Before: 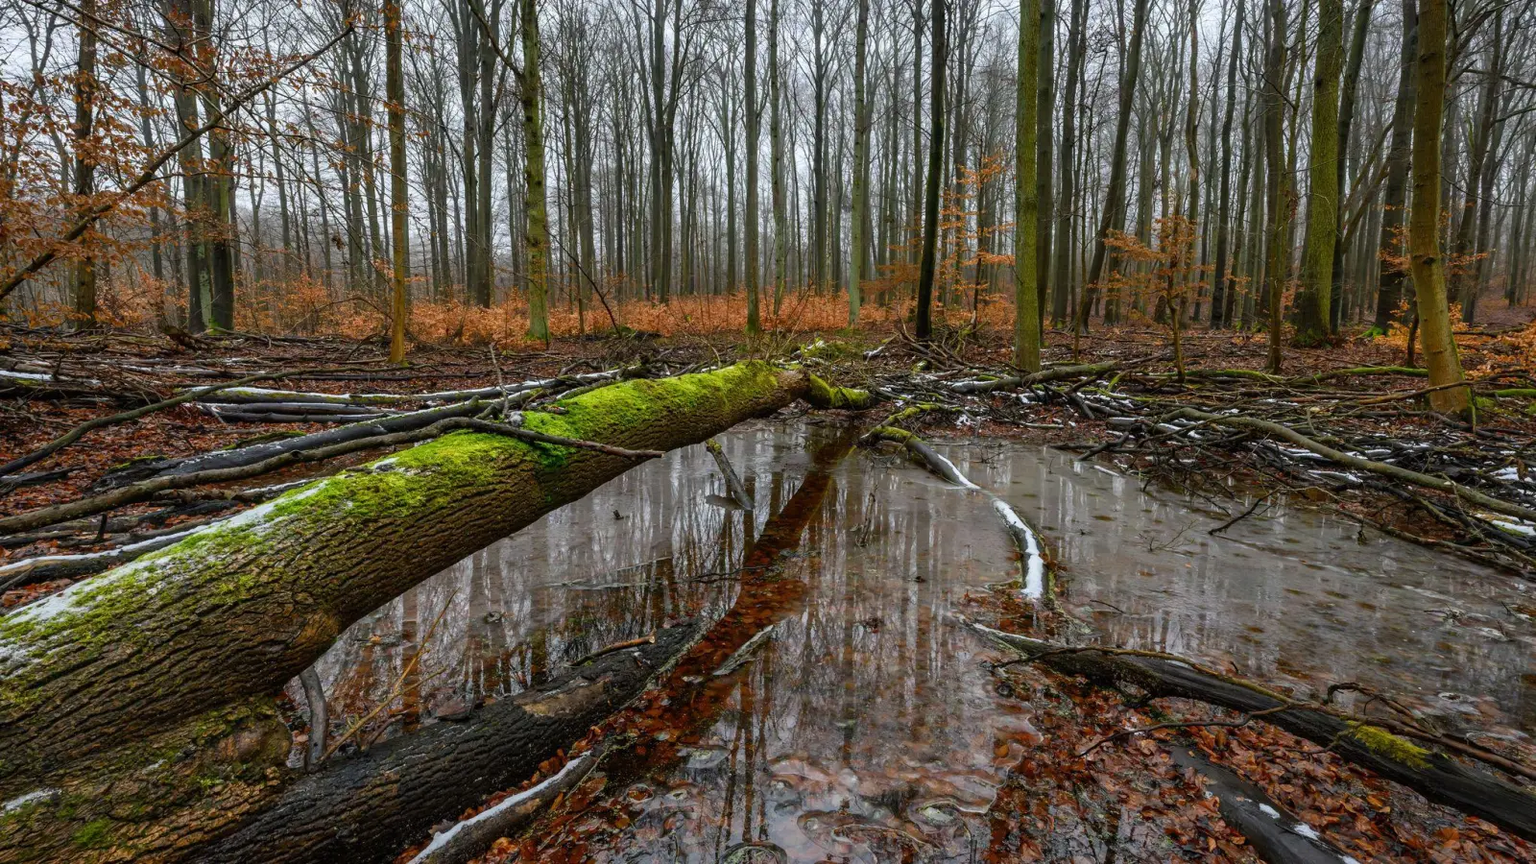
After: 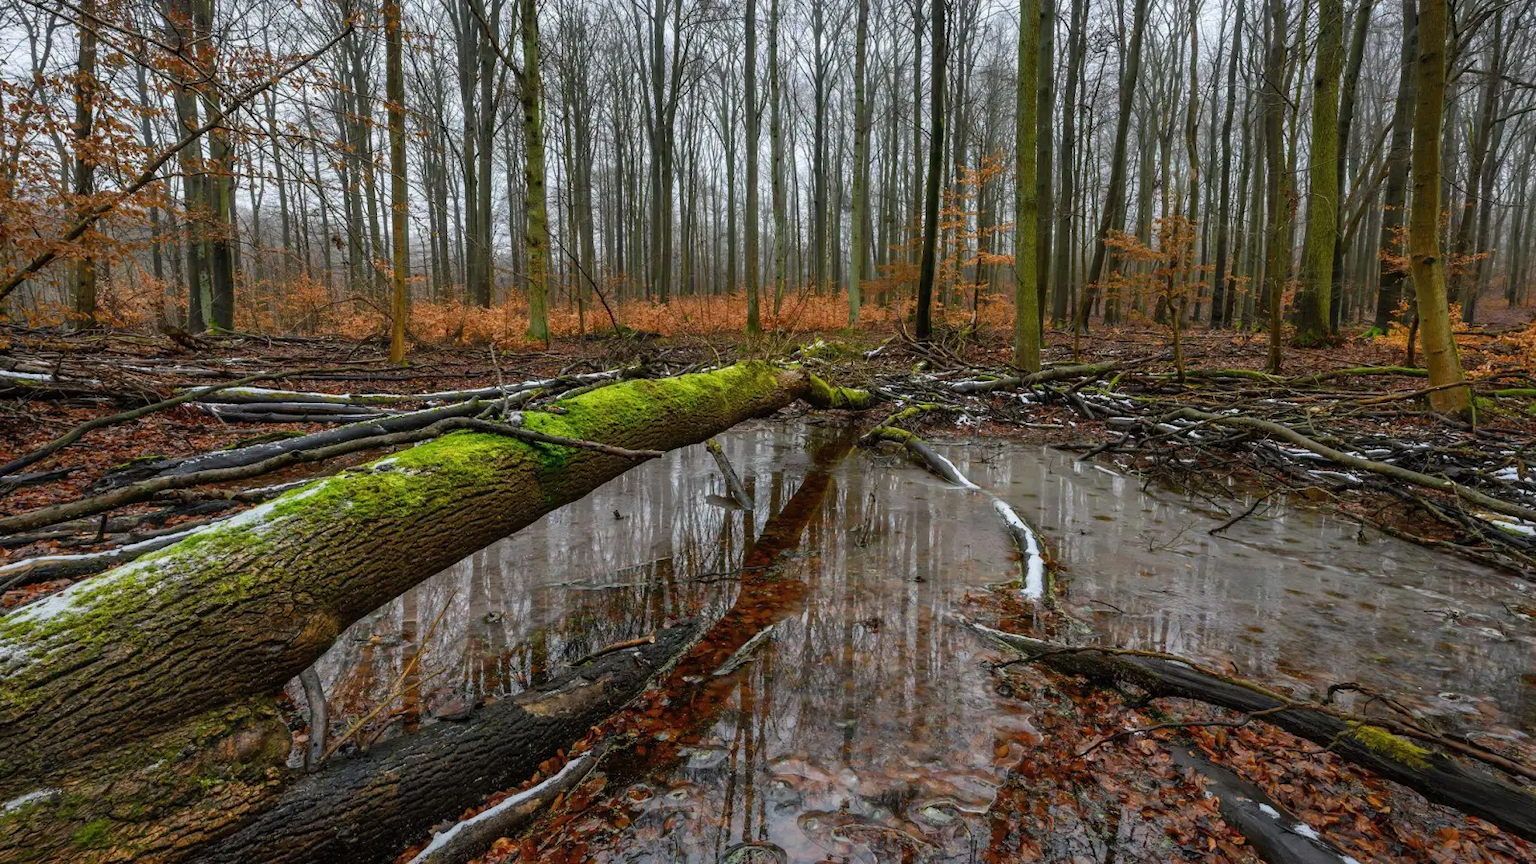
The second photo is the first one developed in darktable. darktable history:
shadows and highlights: shadows 25.13, highlights -23.6
